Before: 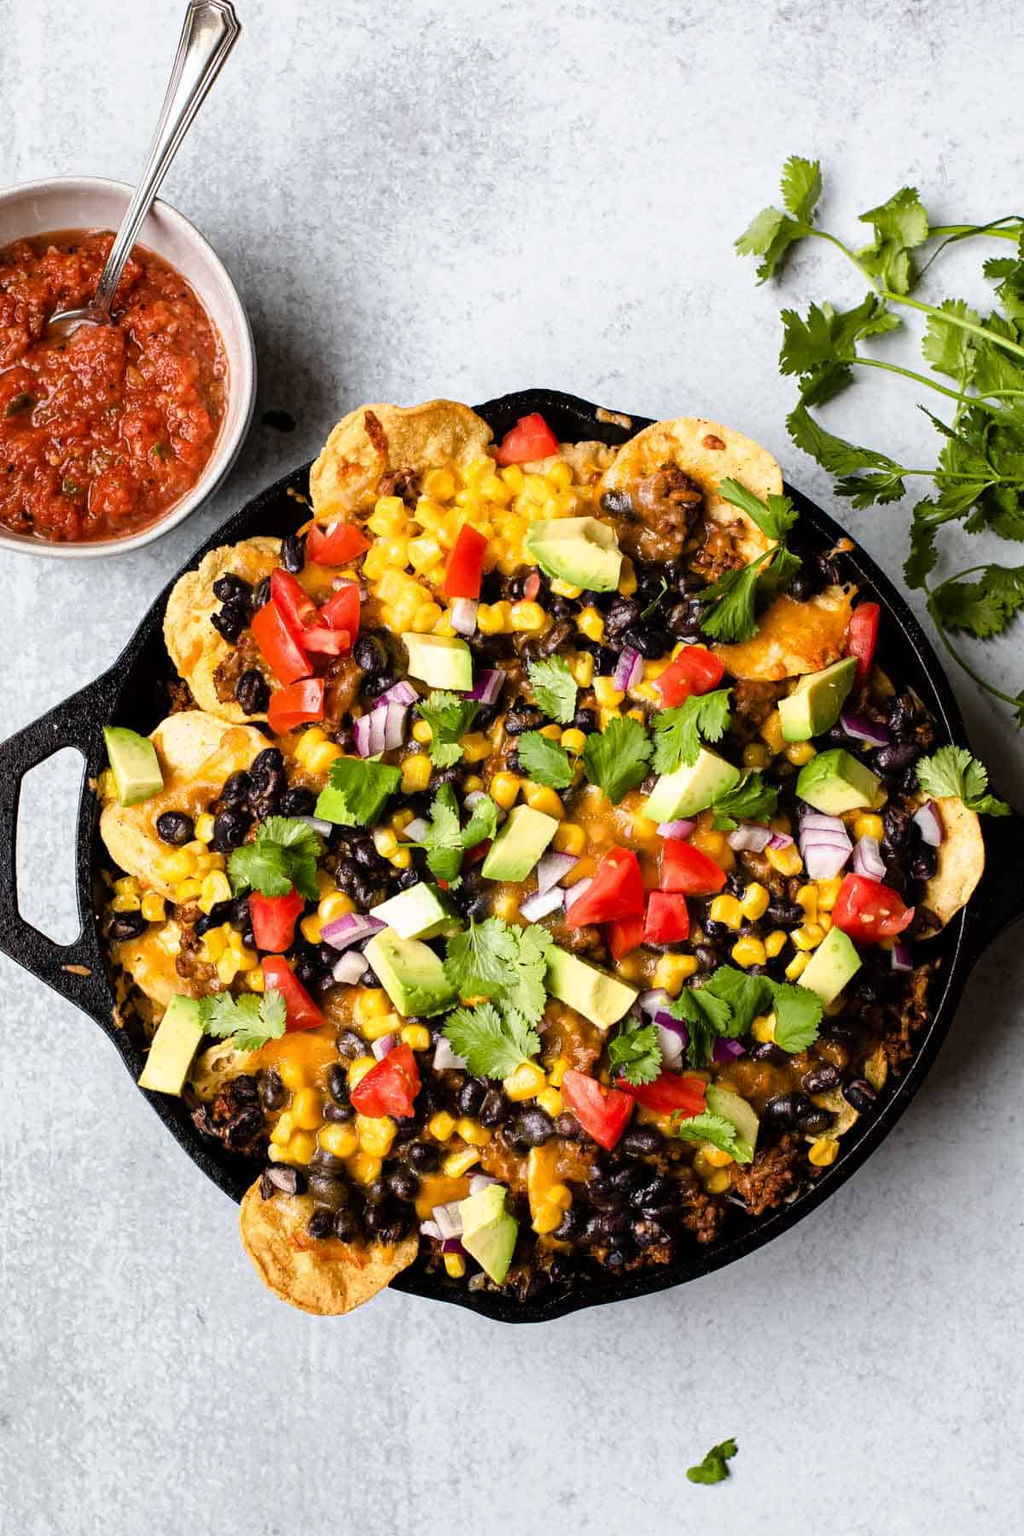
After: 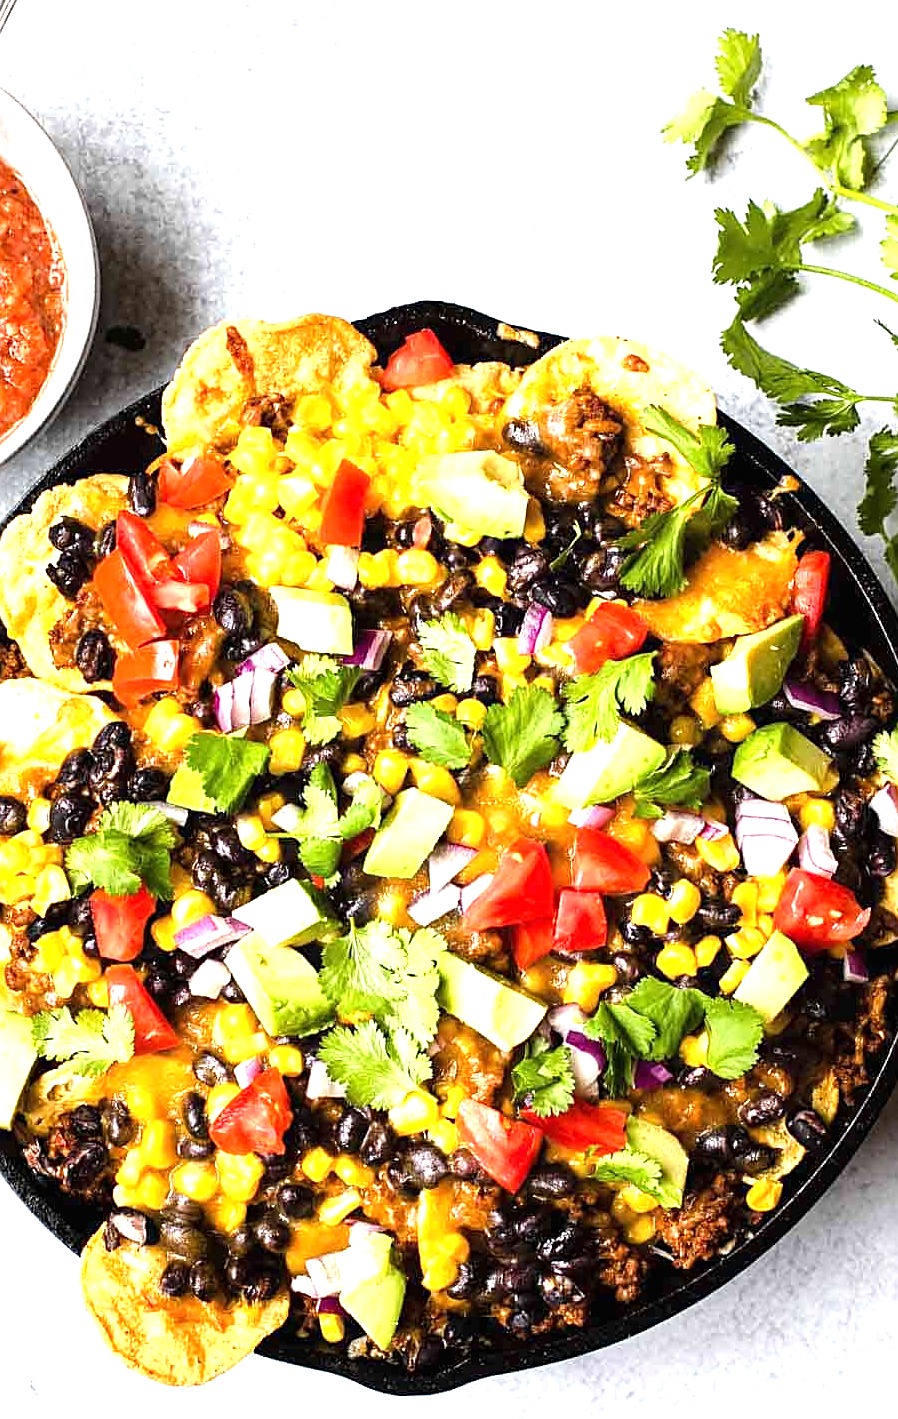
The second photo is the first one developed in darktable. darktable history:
crop: left 16.768%, top 8.653%, right 8.362%, bottom 12.485%
sharpen: on, module defaults
exposure: black level correction 0, exposure 1.2 EV, compensate exposure bias true, compensate highlight preservation false
